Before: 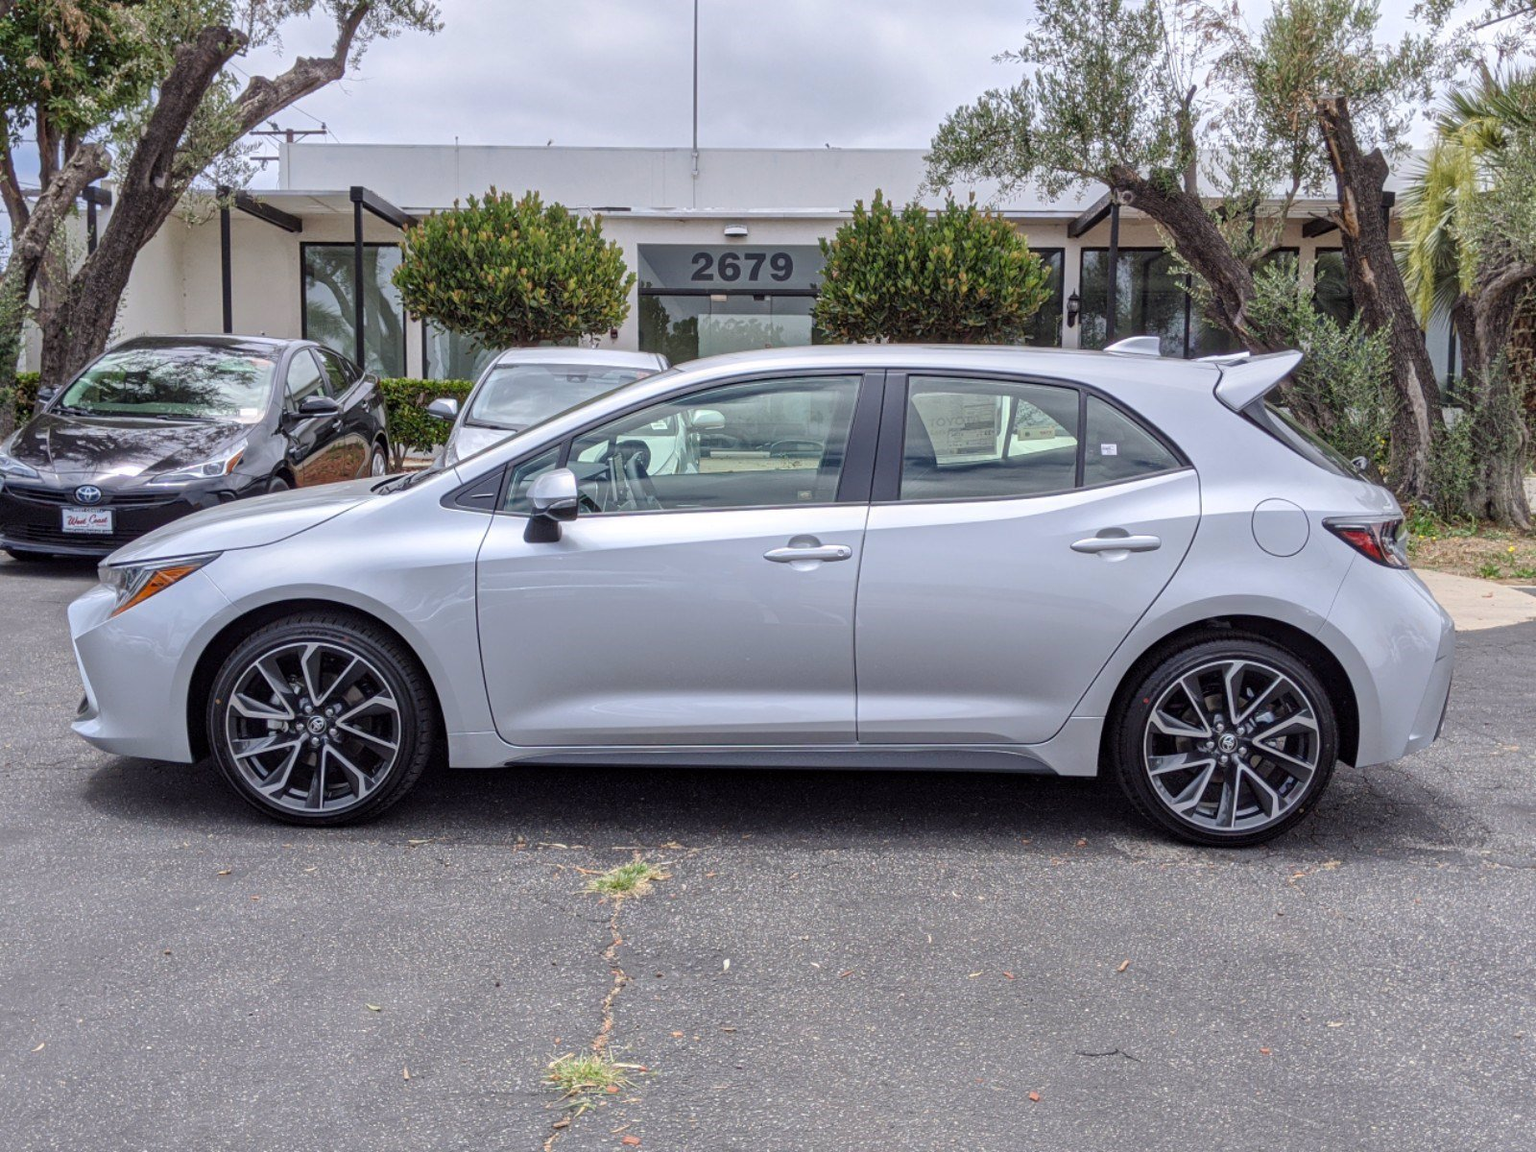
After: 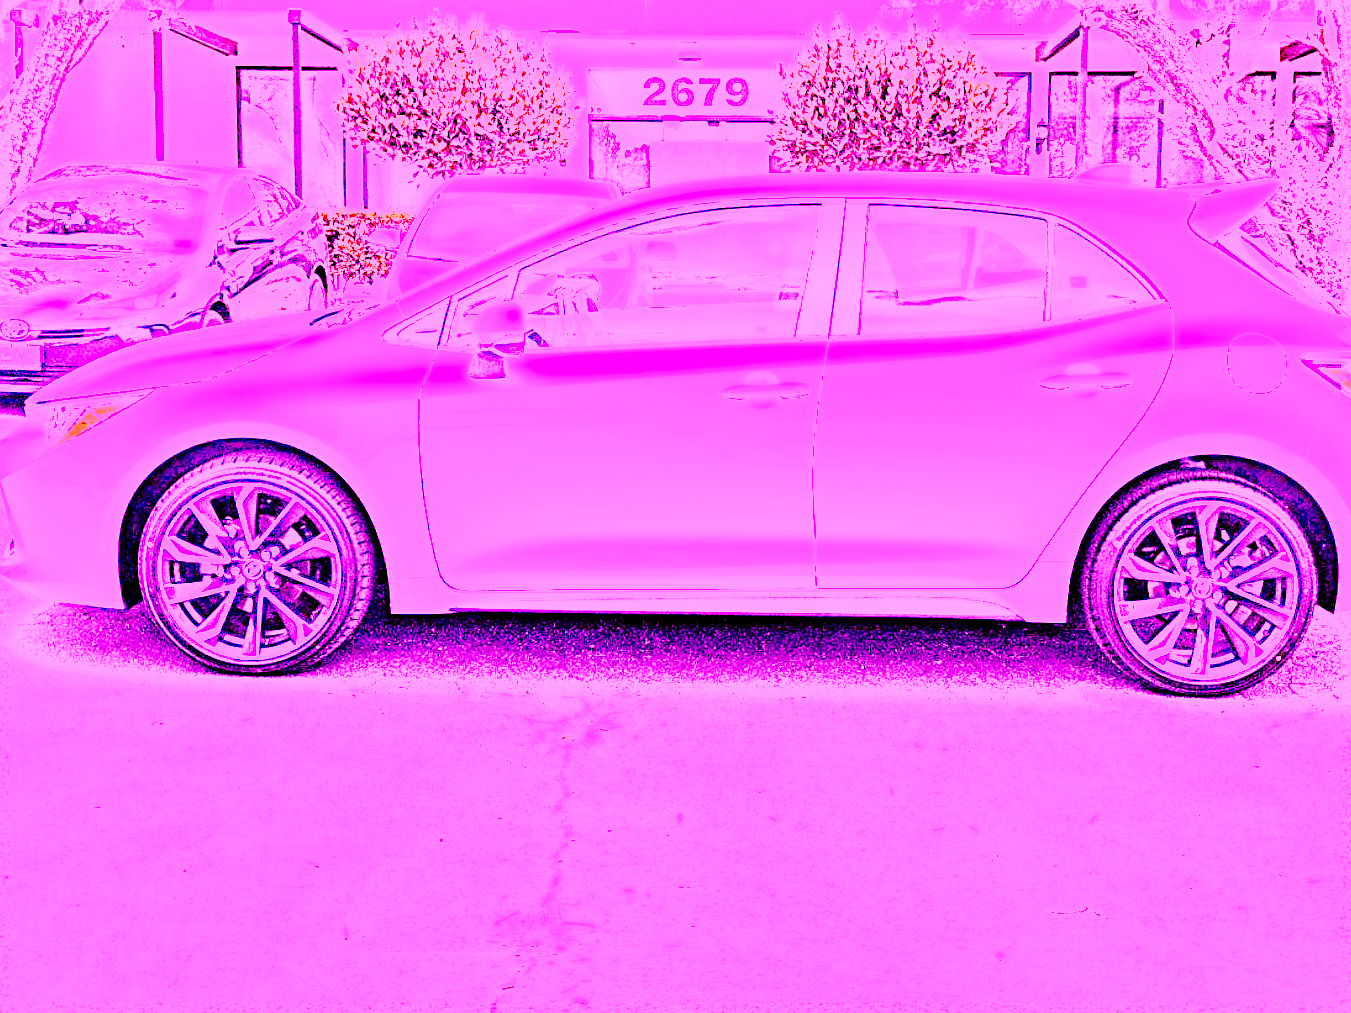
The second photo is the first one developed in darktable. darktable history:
crop and rotate: left 4.842%, top 15.51%, right 10.668%
rgb levels: preserve colors sum RGB, levels [[0.038, 0.433, 0.934], [0, 0.5, 1], [0, 0.5, 1]]
sharpen: radius 4
white balance: red 8, blue 8
exposure: exposure -0.36 EV, compensate highlight preservation false
fill light: exposure -2 EV, width 8.6
tone curve: curves: ch0 [(0, 0) (0.003, 0.017) (0.011, 0.017) (0.025, 0.017) (0.044, 0.019) (0.069, 0.03) (0.1, 0.046) (0.136, 0.066) (0.177, 0.104) (0.224, 0.151) (0.277, 0.231) (0.335, 0.321) (0.399, 0.454) (0.468, 0.567) (0.543, 0.674) (0.623, 0.763) (0.709, 0.82) (0.801, 0.872) (0.898, 0.934) (1, 1)], preserve colors none
